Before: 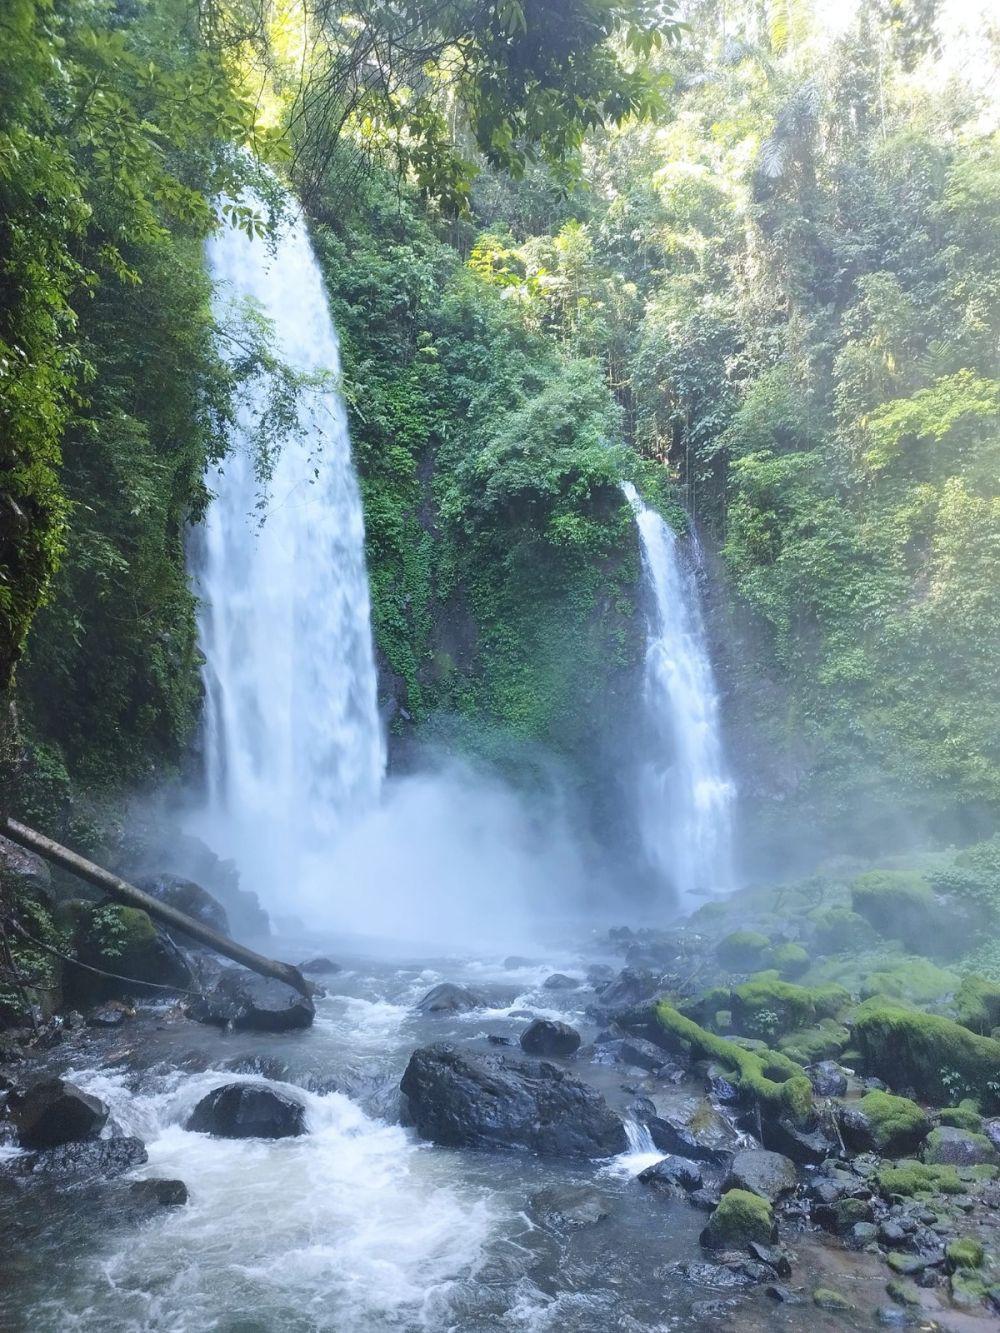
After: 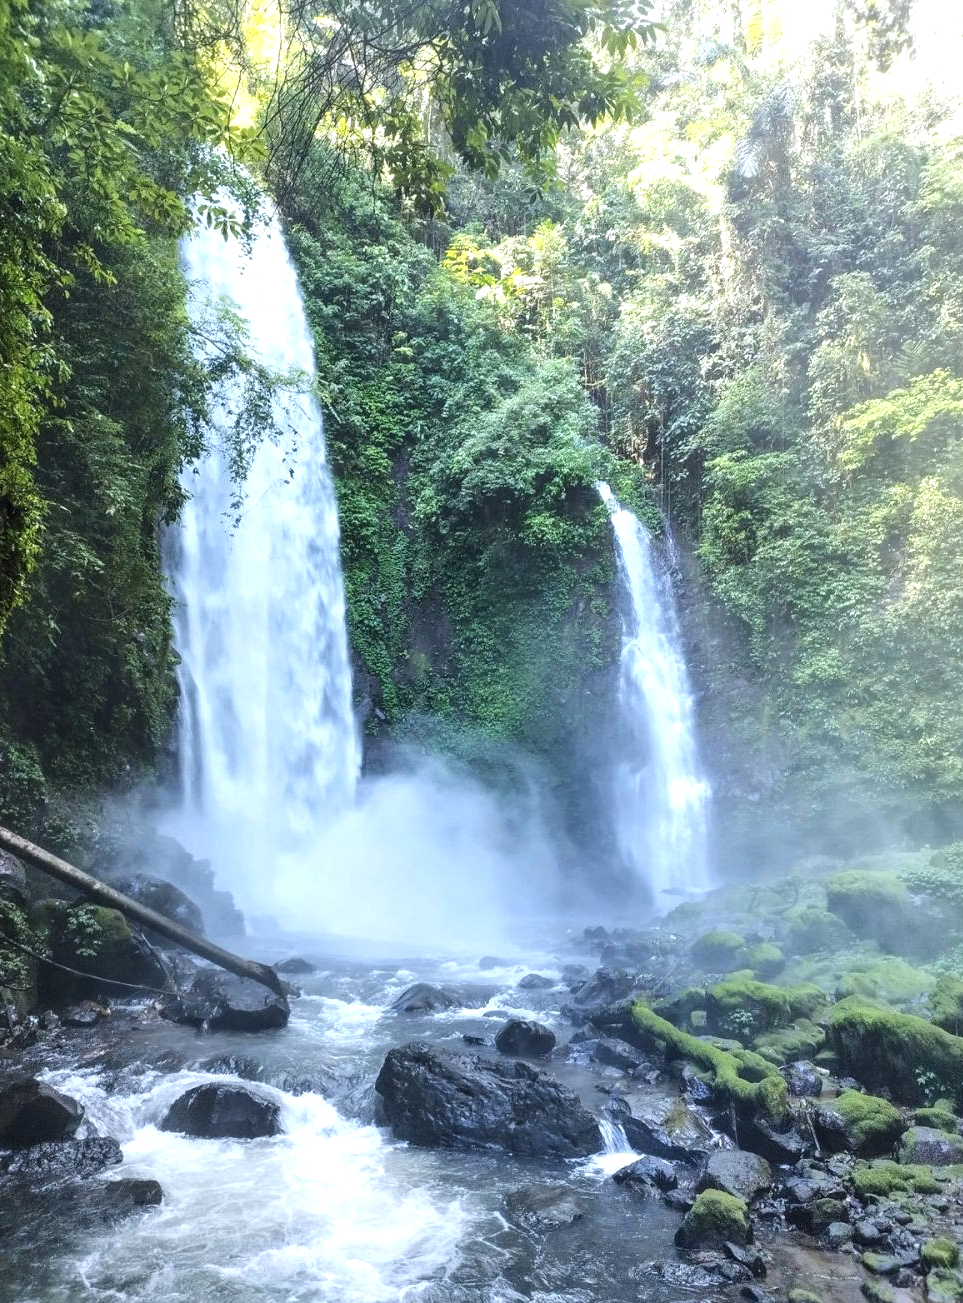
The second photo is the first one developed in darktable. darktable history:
tone equalizer: -8 EV -0.417 EV, -7 EV -0.389 EV, -6 EV -0.333 EV, -5 EV -0.222 EV, -3 EV 0.222 EV, -2 EV 0.333 EV, -1 EV 0.389 EV, +0 EV 0.417 EV, edges refinement/feathering 500, mask exposure compensation -1.57 EV, preserve details no
crop and rotate: left 2.536%, right 1.107%, bottom 2.246%
local contrast: detail 130%
exposure: compensate highlight preservation false
